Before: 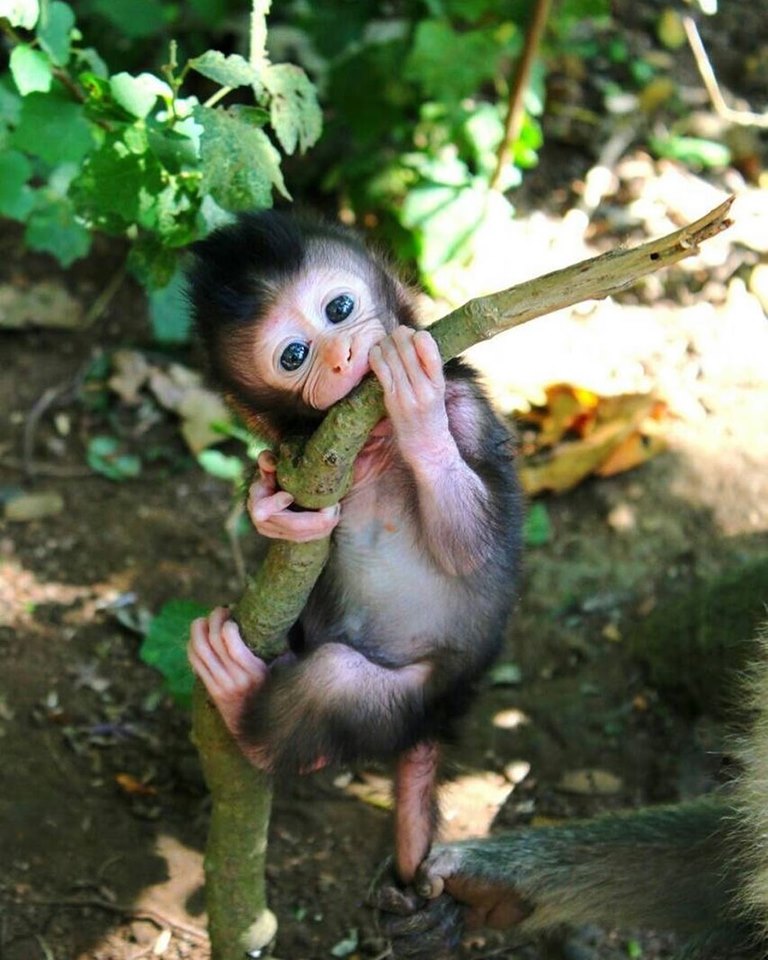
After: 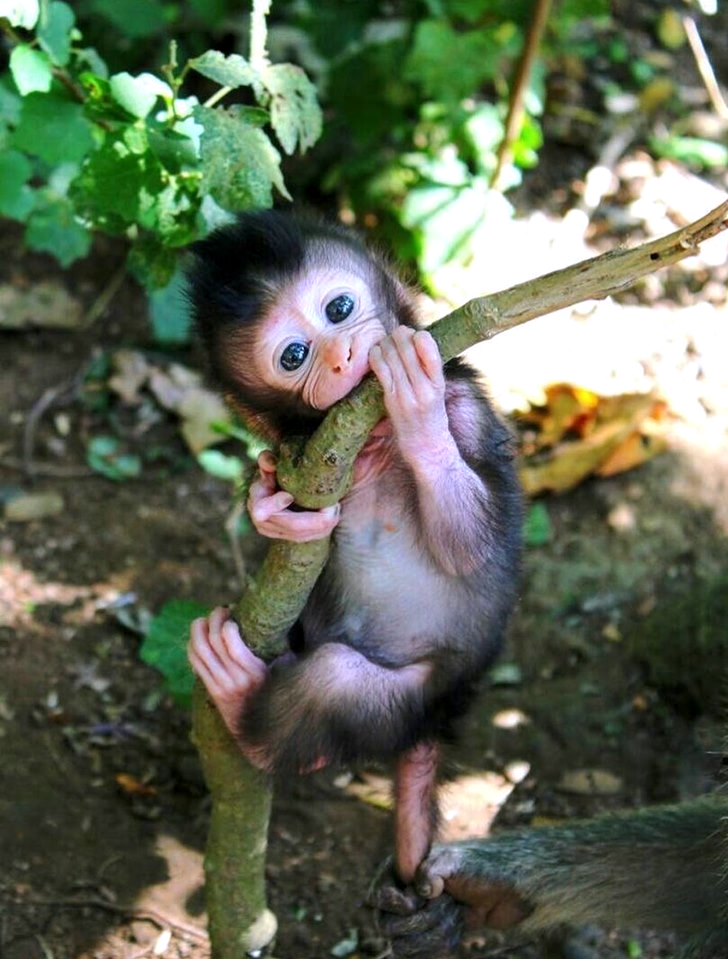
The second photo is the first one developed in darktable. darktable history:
crop and rotate: right 5.167%
local contrast: highlights 100%, shadows 100%, detail 120%, midtone range 0.2
white balance: red 1.004, blue 1.096
